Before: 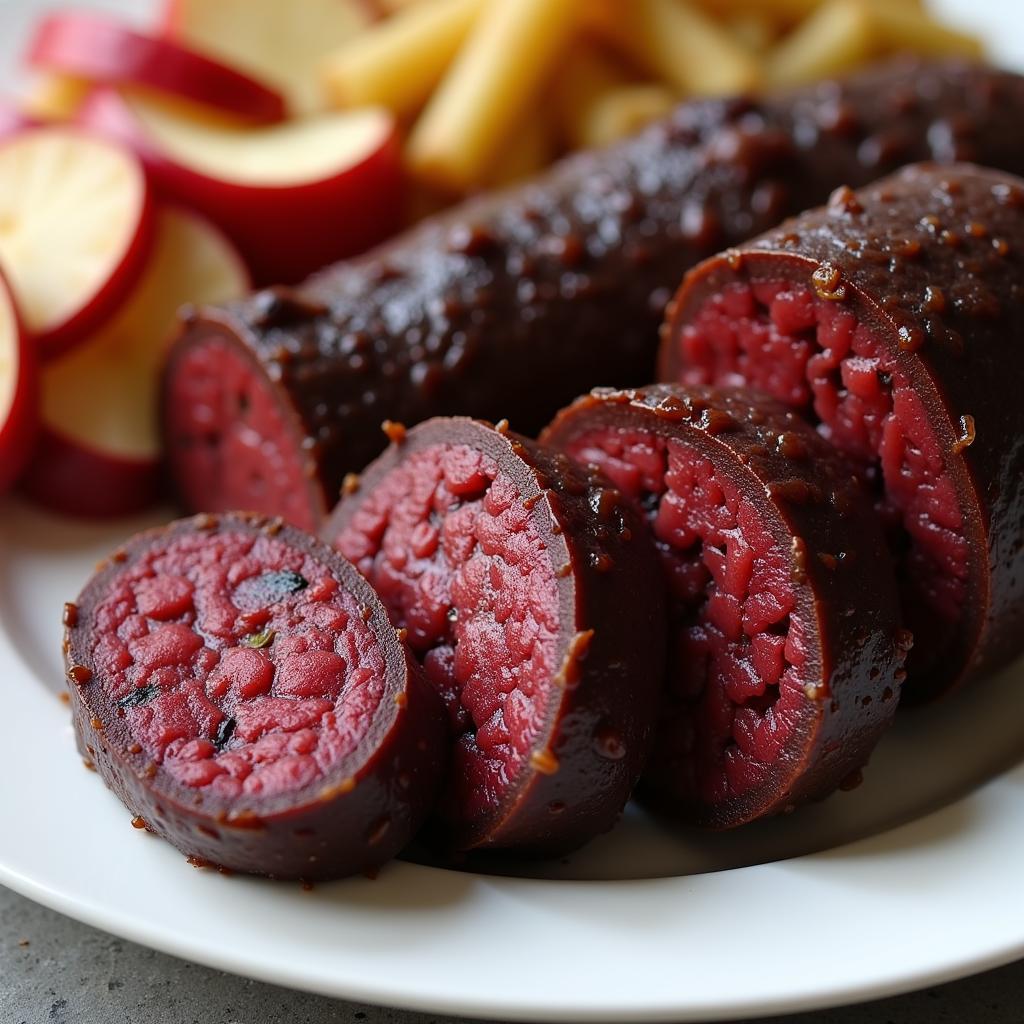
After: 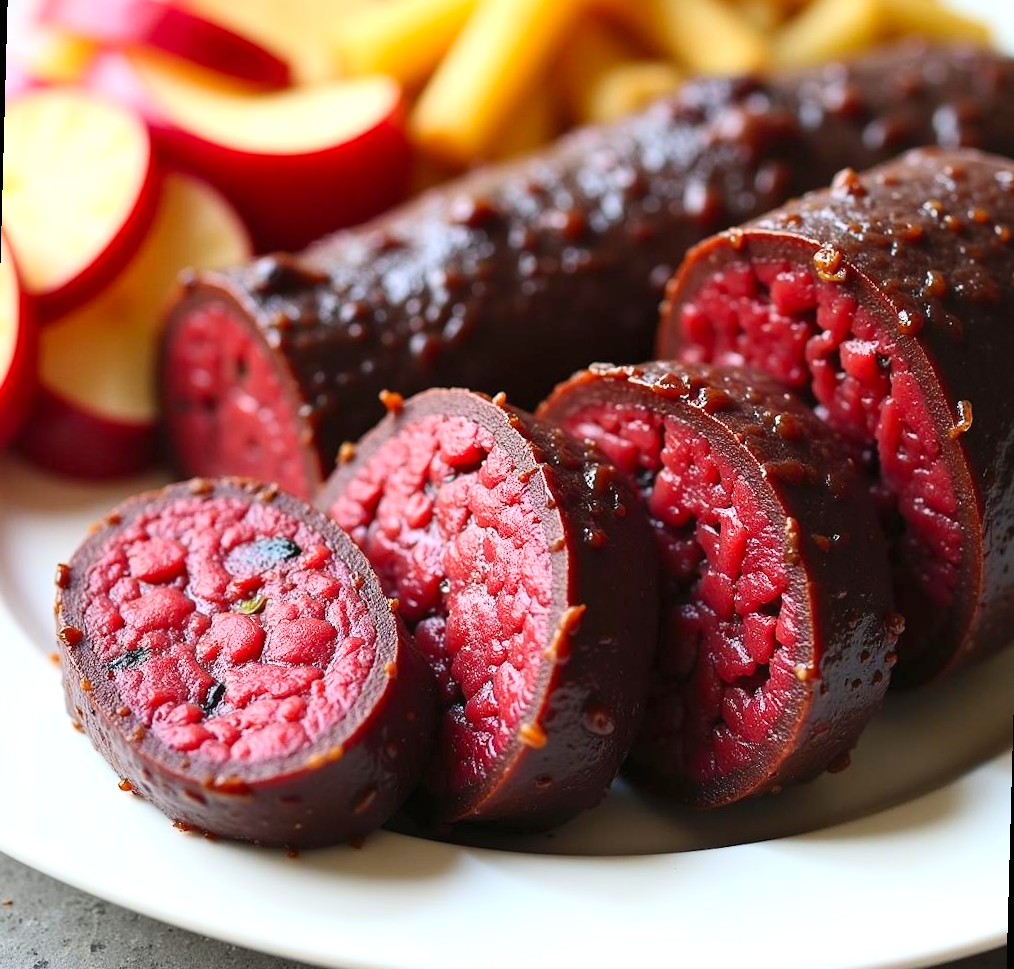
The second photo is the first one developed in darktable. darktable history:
exposure: black level correction 0, exposure 0.5 EV, compensate exposure bias true, compensate highlight preservation false
contrast brightness saturation: contrast 0.2, brightness 0.16, saturation 0.22
rotate and perspective: rotation 1.57°, crop left 0.018, crop right 0.982, crop top 0.039, crop bottom 0.961
